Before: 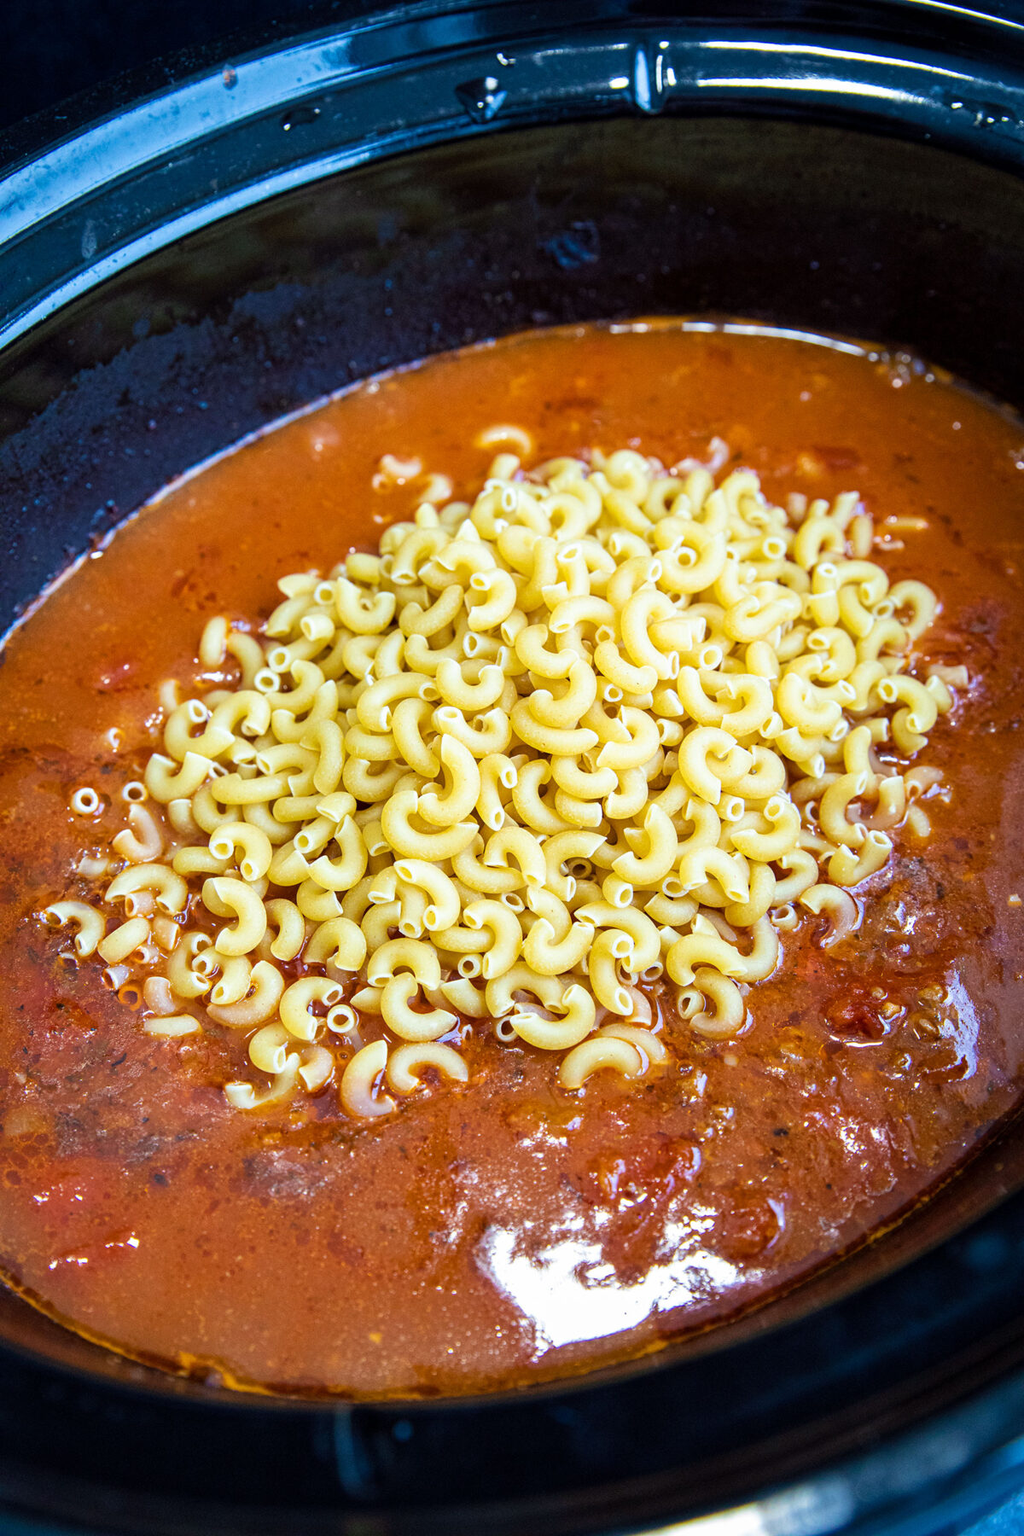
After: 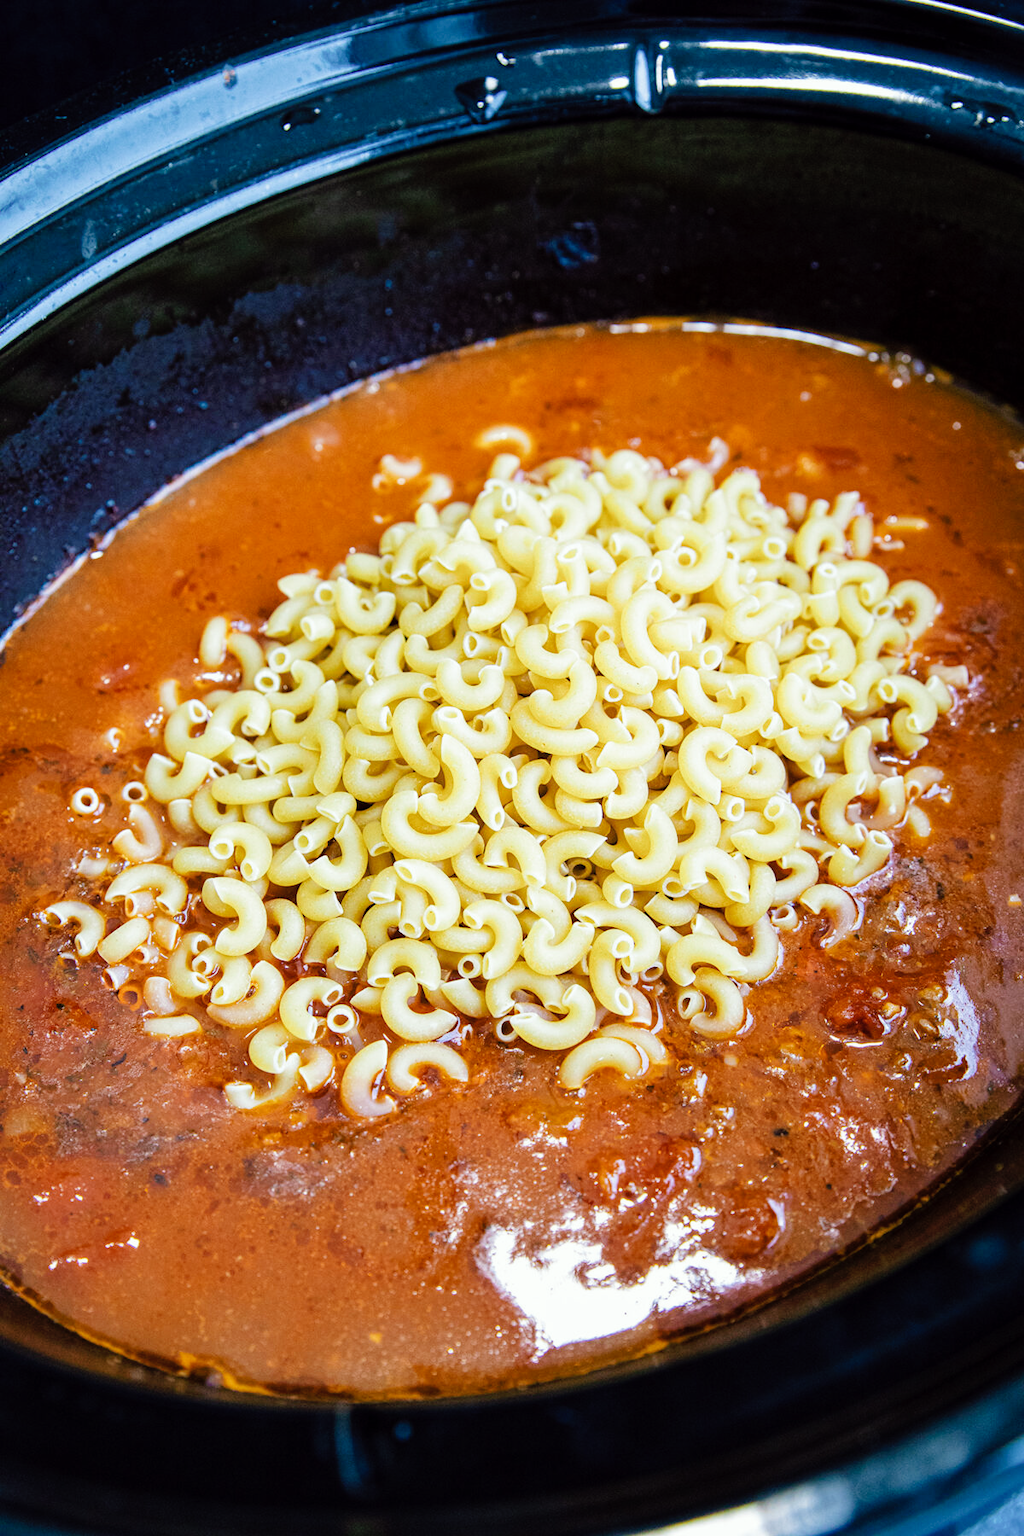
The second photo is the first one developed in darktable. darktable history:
tone curve: curves: ch0 [(0, 0) (0.003, 0.001) (0.011, 0.004) (0.025, 0.013) (0.044, 0.022) (0.069, 0.035) (0.1, 0.053) (0.136, 0.088) (0.177, 0.149) (0.224, 0.213) (0.277, 0.293) (0.335, 0.381) (0.399, 0.463) (0.468, 0.546) (0.543, 0.616) (0.623, 0.693) (0.709, 0.766) (0.801, 0.843) (0.898, 0.921) (1, 1)], preserve colors none
color look up table: target L [96.15, 93.63, 93.78, 90.38, 84.8, 83.11, 75.13, 66.32, 58.45, 53.09, 49.56, 38.24, 29.54, 27.2, 200.19, 74.28, 77.53, 71.11, 61.42, 54.43, 51.22, 52.93, 49.54, 39.54, 39.17, 31.09, 28.93, 21.54, 0.394, 96.26, 73.23, 74.44, 81.39, 71.52, 64.71, 68.59, 53.24, 52.37, 53.85, 45.26, 36.25, 30.01, 14.83, 6.328, 80.36, 67.21, 43.24, 41.73, 28.72], target a [-10.82, -21.8, -12.47, -27.87, -34.43, -28.5, 0.033, -48.48, -48.44, -28.24, -21.27, -30.99, -21.08, -12.29, 0, 24.28, -1.973, 6.168, 24.34, 48.03, 70.25, 62.18, 26.87, 17.29, 50.79, 4.519, 39.53, 23.76, 1.286, 2.479, 28.9, 9.778, 29.05, 9.218, 56.73, 40.86, 23.57, 53.36, 53.89, 16.55, 33.13, 29.51, 19.81, 19.62, -24.13, -6.693, -19.79, -6.056, -7.543], target b [22.63, 45.52, -2.002, 32.04, 18.23, 7.642, 5.083, 23.81, 29.94, 7.477, 27.65, 19.26, 10.28, 21.16, 0, 30.01, 67.72, 29.67, 45.77, 55.36, 53, 24.81, 13.91, 37.61, 35.7, 3.84, 8.246, 26.05, -0.834, -1.427, 1.277, -11.5, -19.4, -35.67, -27.75, -38.67, -14.23, -8.456, -31.67, -45.35, -59.4, -24.64, -38.21, -18.71, -10.13, -27.49, -7.651, -39.65, -17.89], num patches 49
